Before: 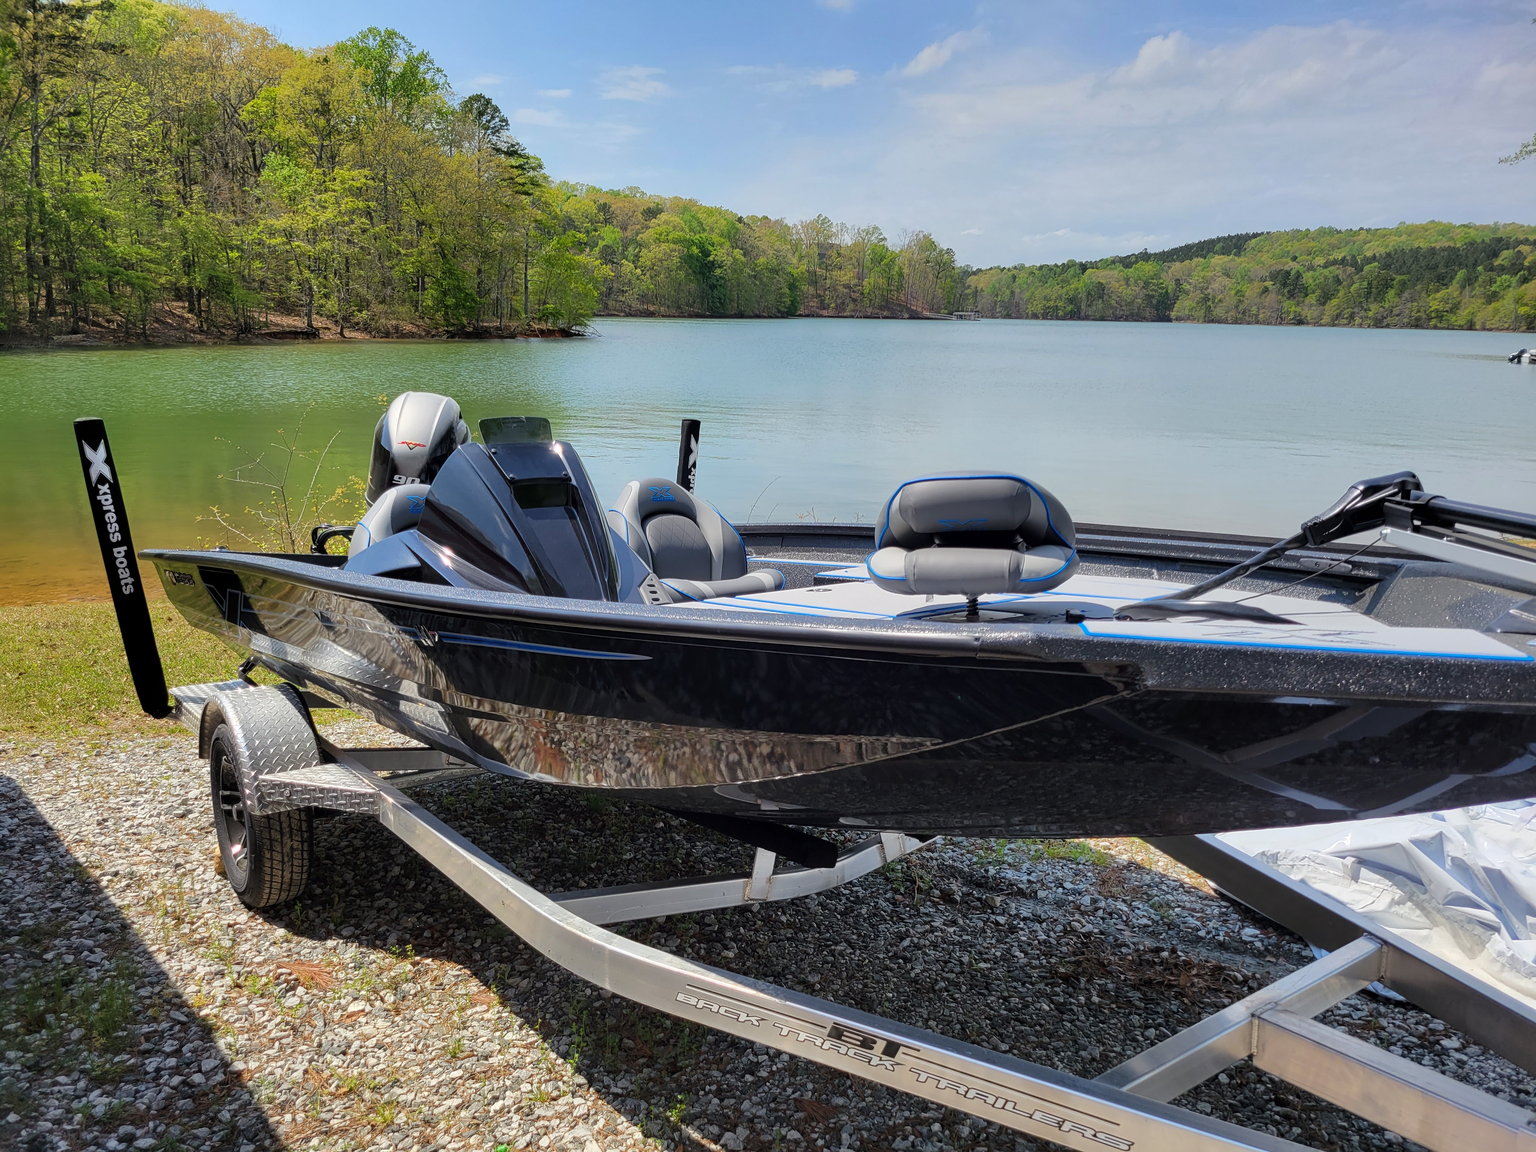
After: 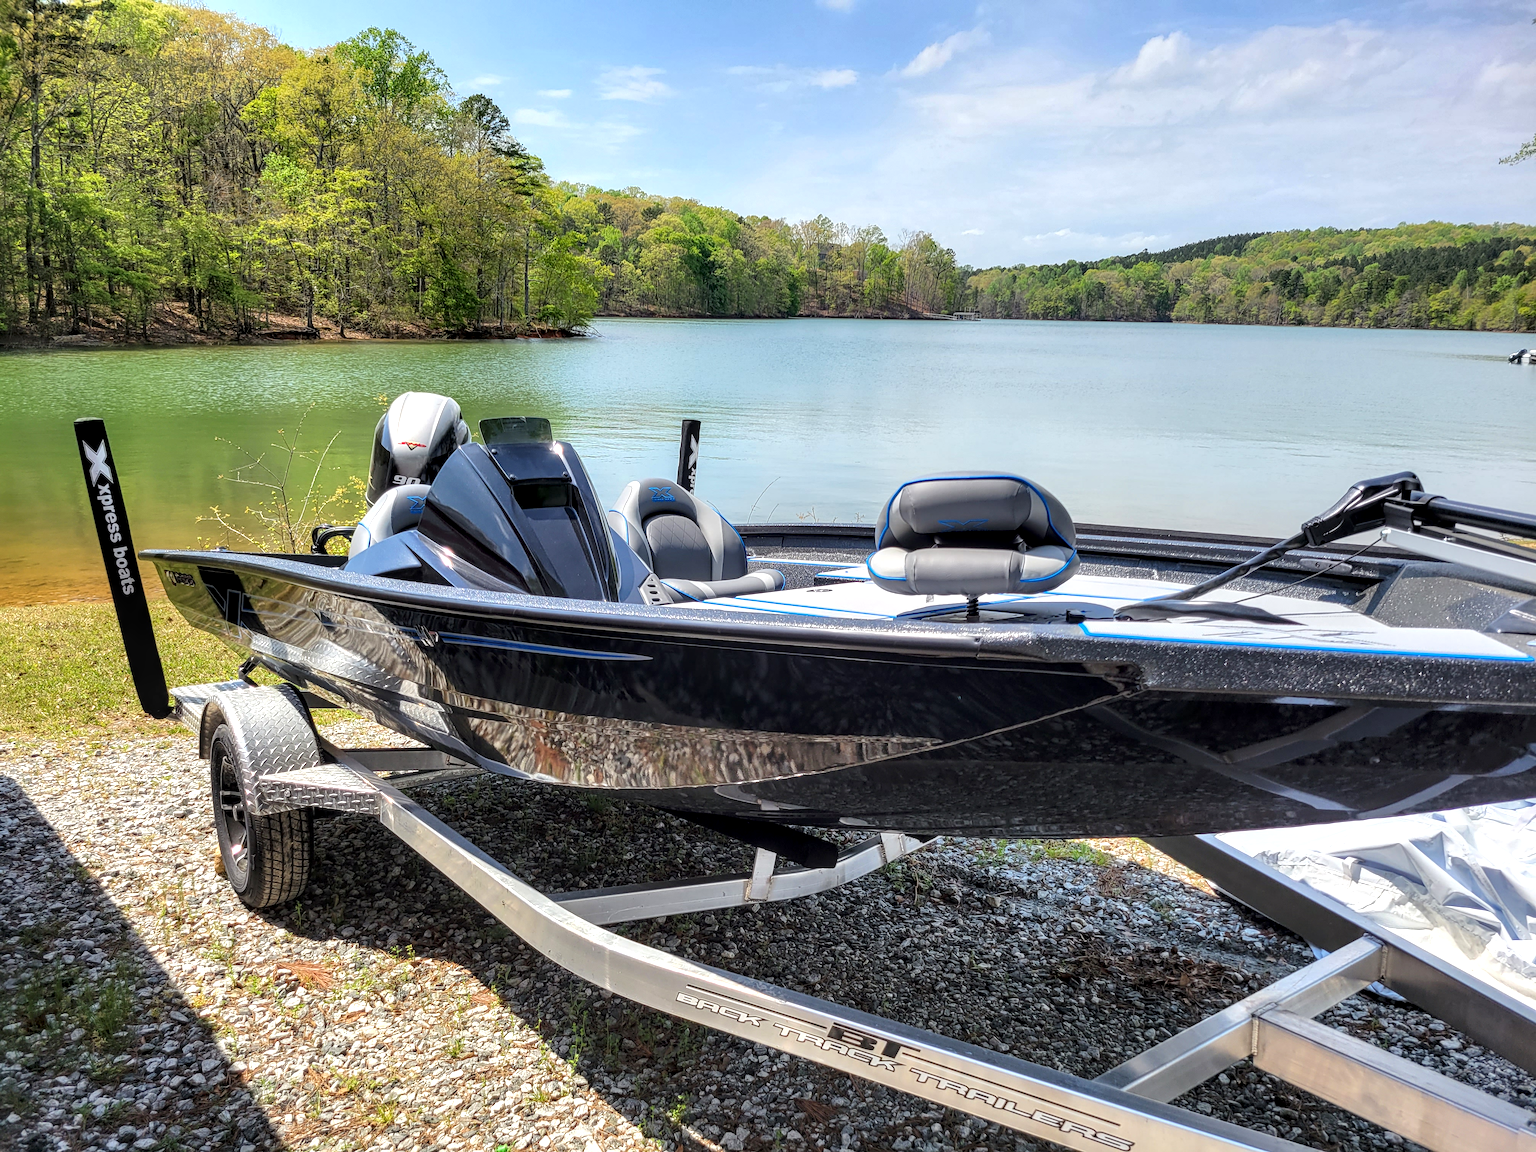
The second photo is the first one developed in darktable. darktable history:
exposure: black level correction 0, exposure 0.498 EV, compensate highlight preservation false
local contrast: detail 139%
